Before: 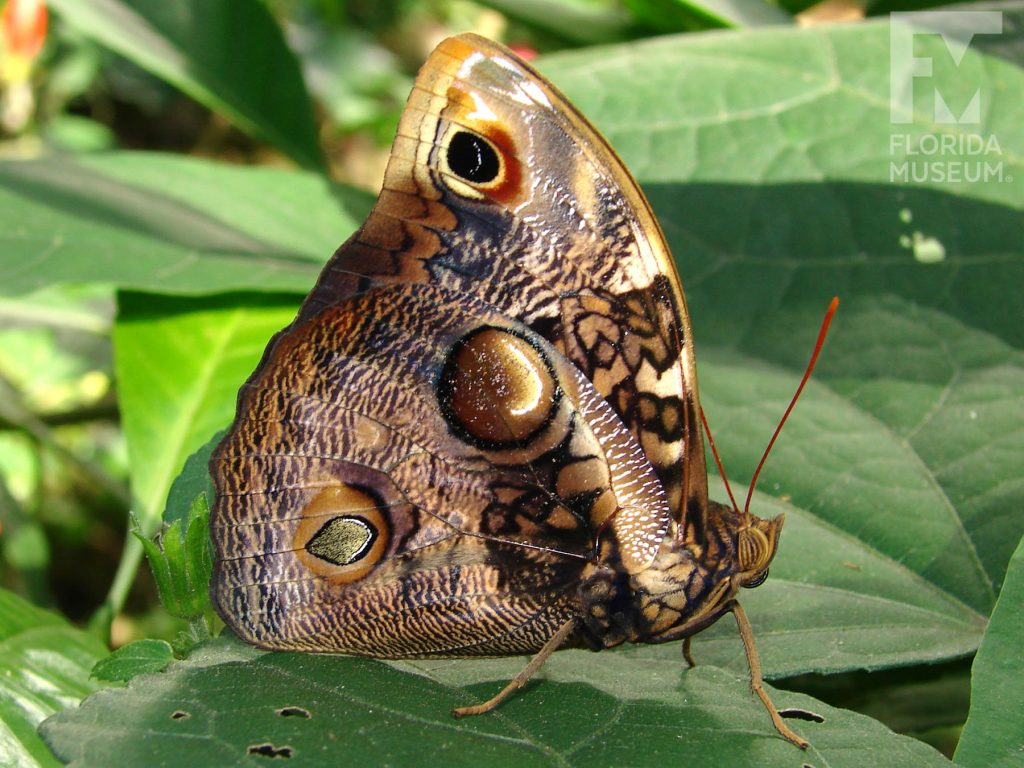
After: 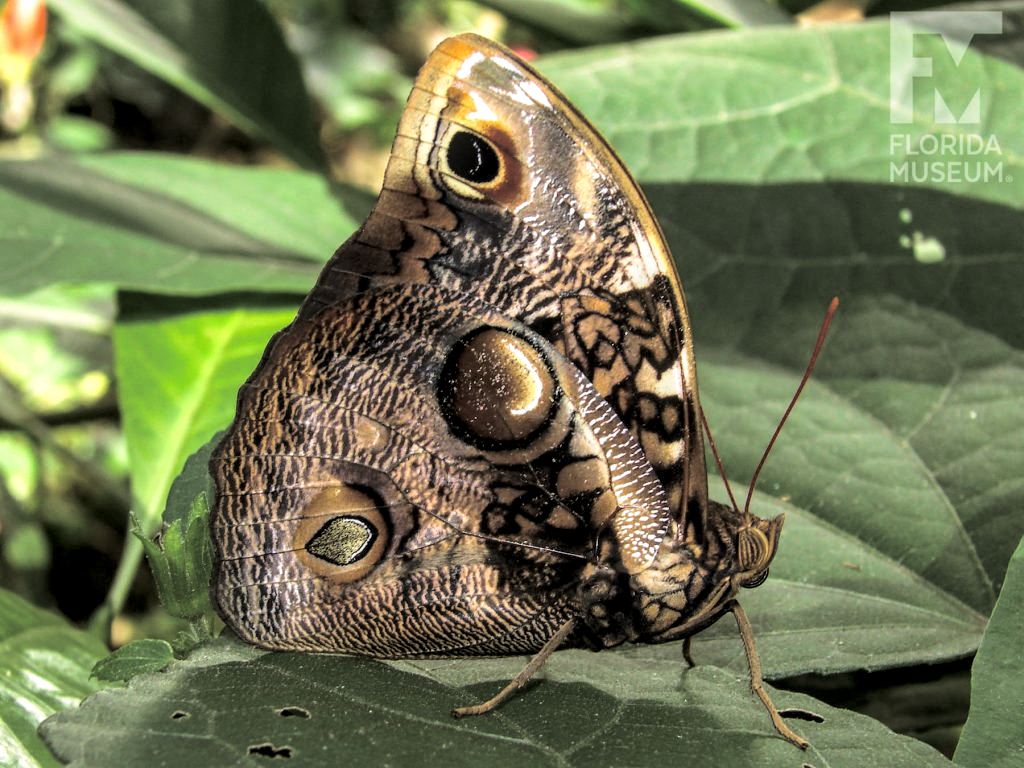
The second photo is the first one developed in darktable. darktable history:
split-toning: shadows › hue 46.8°, shadows › saturation 0.17, highlights › hue 316.8°, highlights › saturation 0.27, balance -51.82
local contrast: highlights 20%, detail 150%
white balance: emerald 1
